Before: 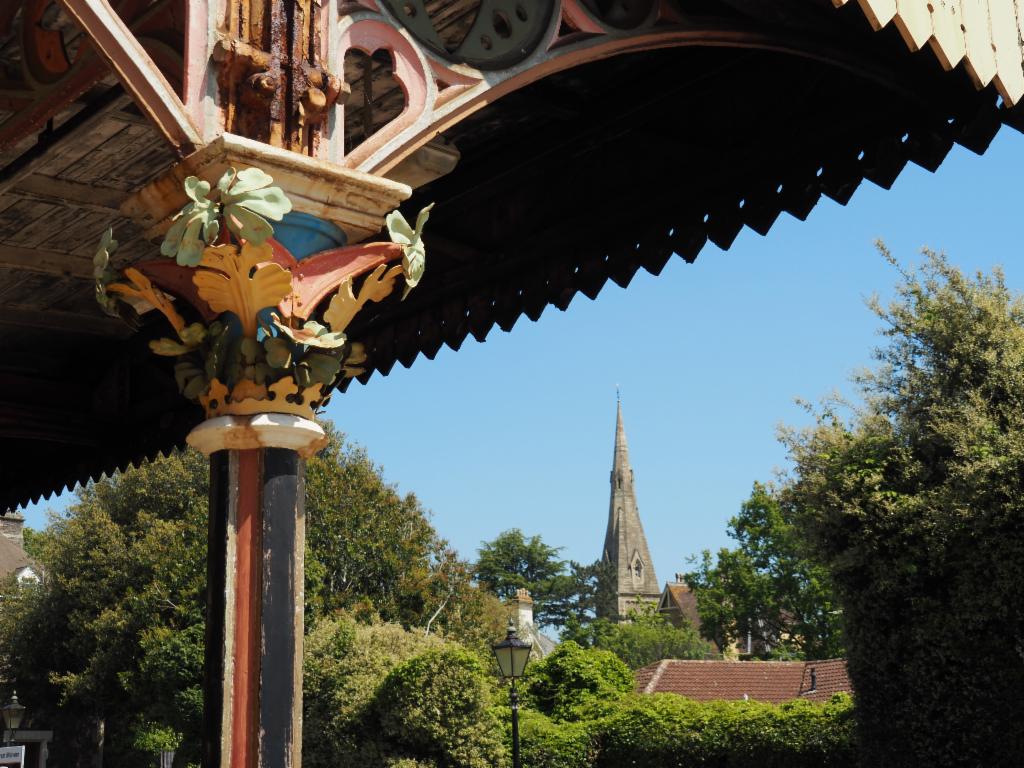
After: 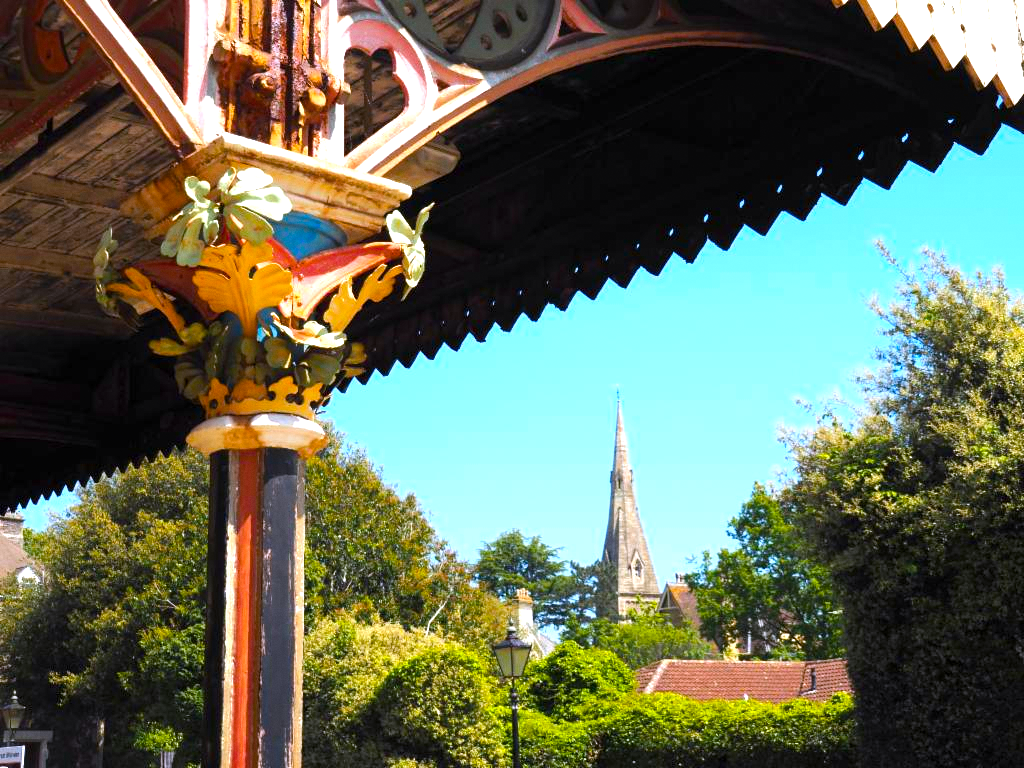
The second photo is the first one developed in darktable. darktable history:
tone equalizer: on, module defaults
color balance rgb: perceptual saturation grading › global saturation 40%, global vibrance 15%
white balance: red 1.004, blue 1.096
grain: coarseness 0.09 ISO, strength 10%
exposure: exposure 0.999 EV, compensate highlight preservation false
